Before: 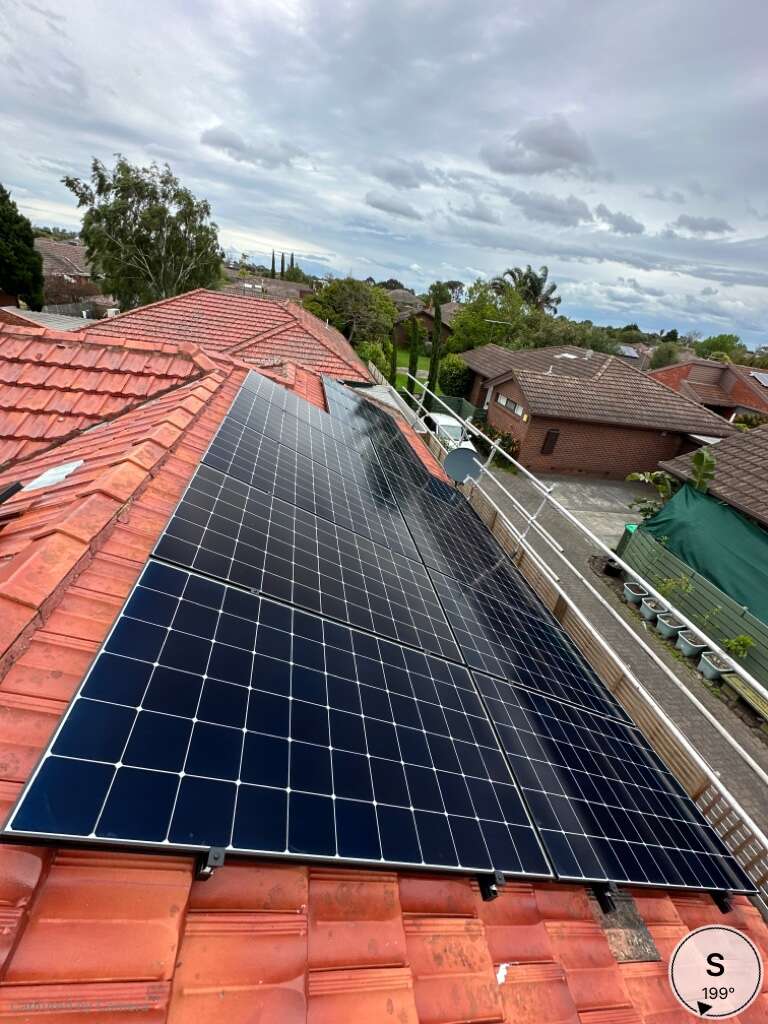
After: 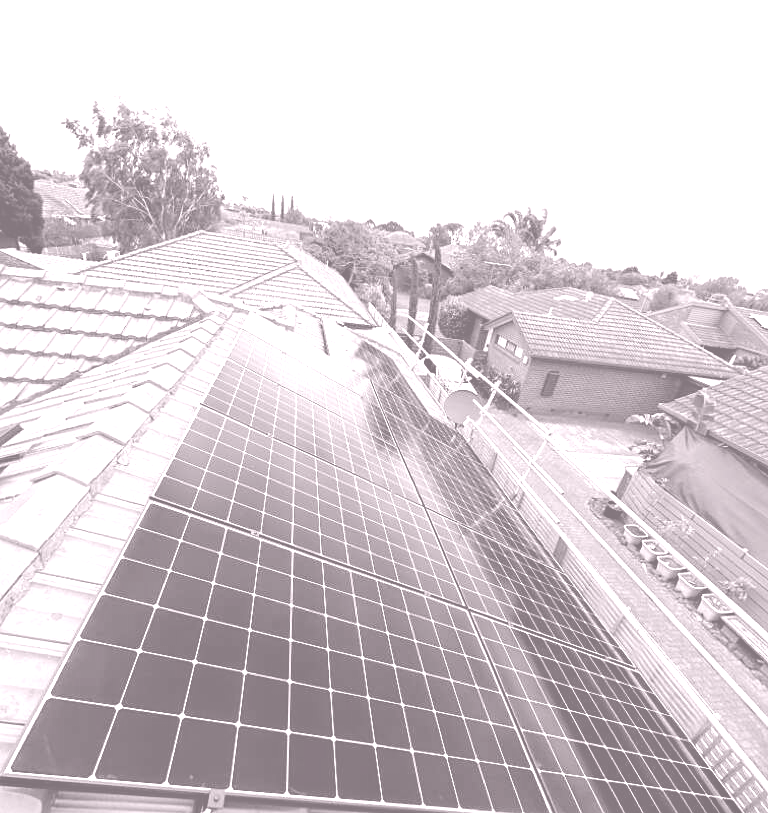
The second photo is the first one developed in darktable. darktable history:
crop and rotate: top 5.667%, bottom 14.937%
white balance: red 0.967, blue 1.119, emerald 0.756
sharpen: amount 0.2
colorize: hue 25.2°, saturation 83%, source mix 82%, lightness 79%, version 1
color correction: saturation 0.98
color balance rgb: perceptual saturation grading › global saturation 20%, perceptual saturation grading › highlights -25%, perceptual saturation grading › shadows 25%
vignetting: fall-off start 116.67%, fall-off radius 59.26%, brightness -0.31, saturation -0.056
